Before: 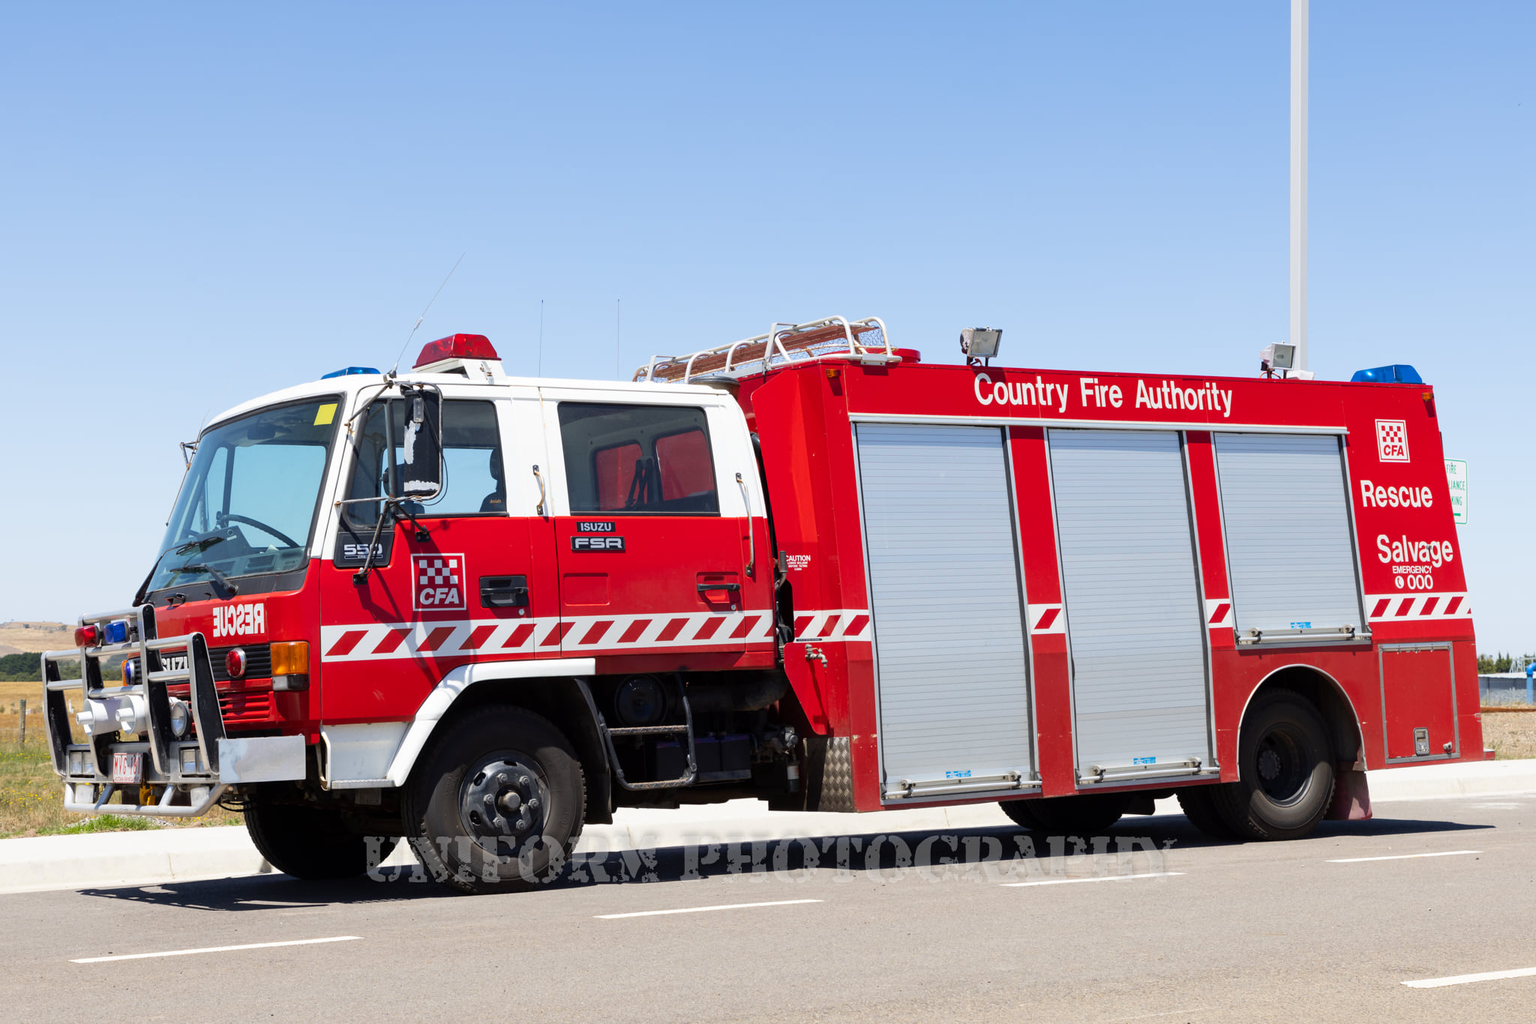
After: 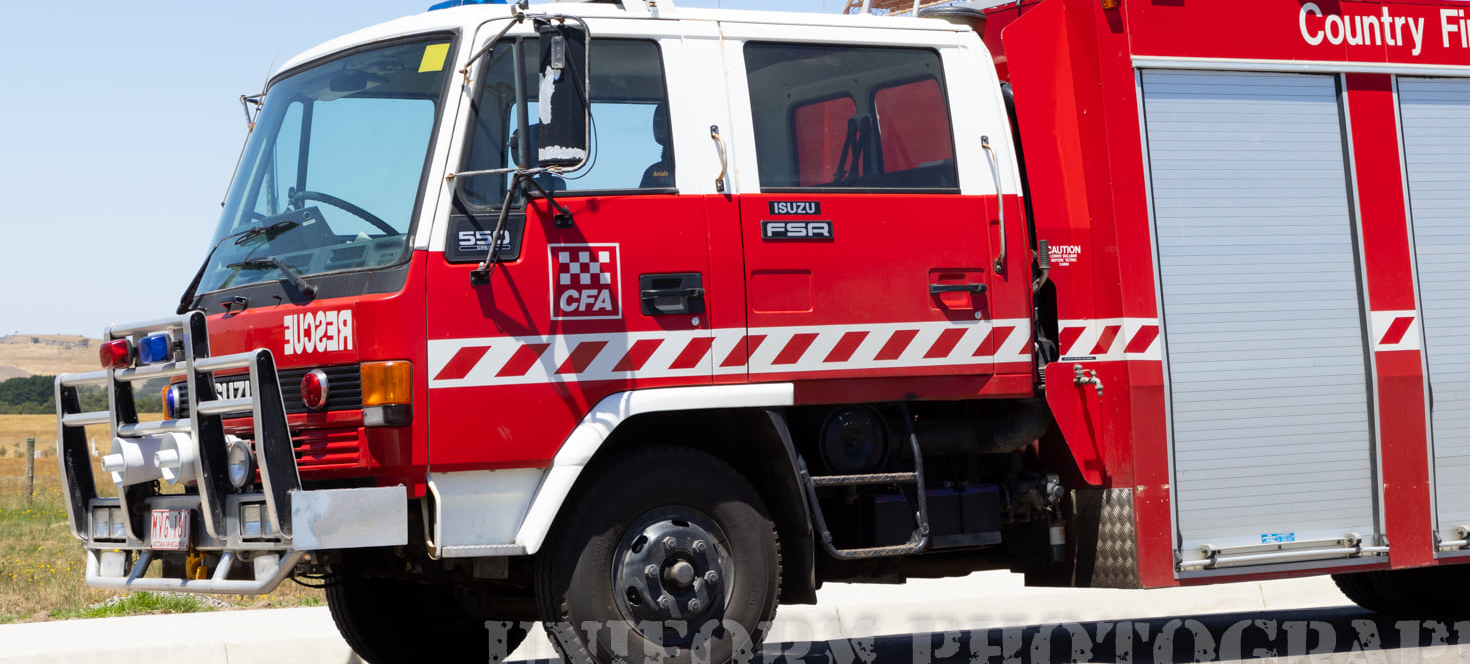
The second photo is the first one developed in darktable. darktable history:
crop: top 36.259%, right 28.183%, bottom 15.093%
